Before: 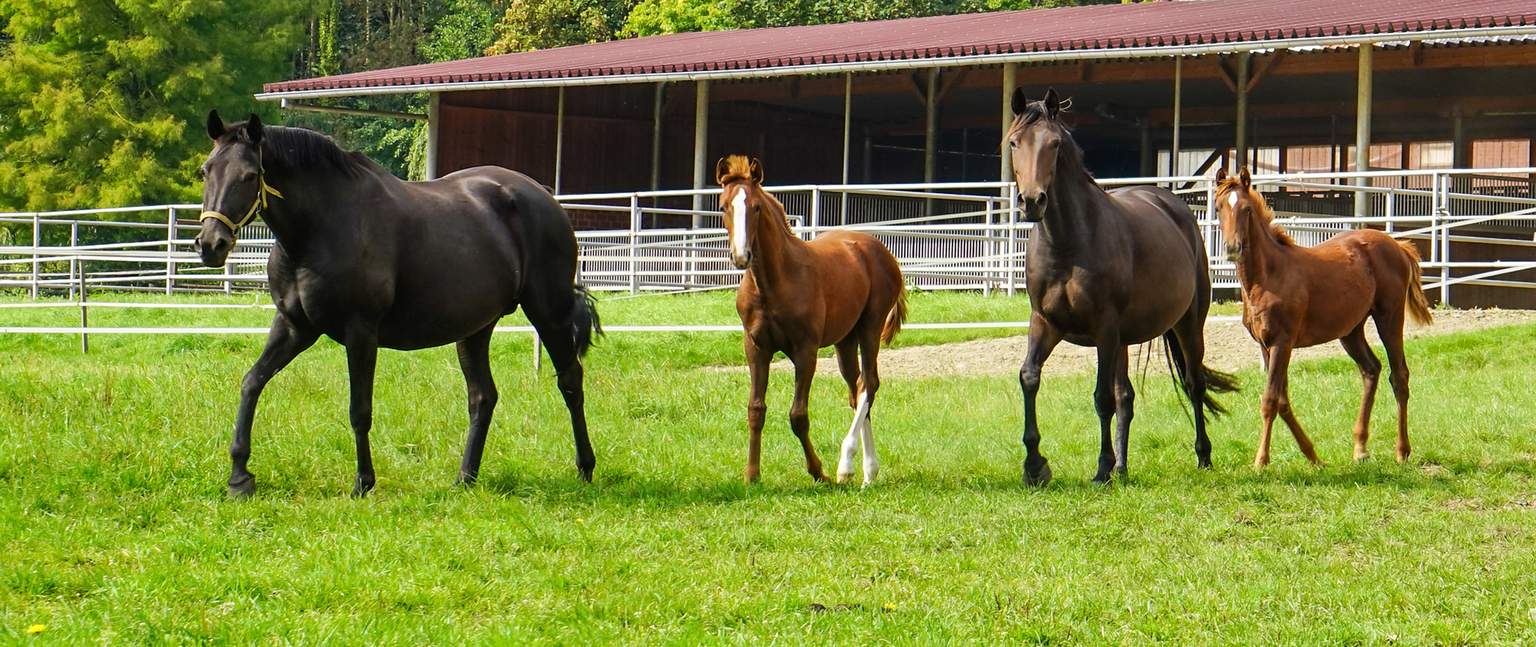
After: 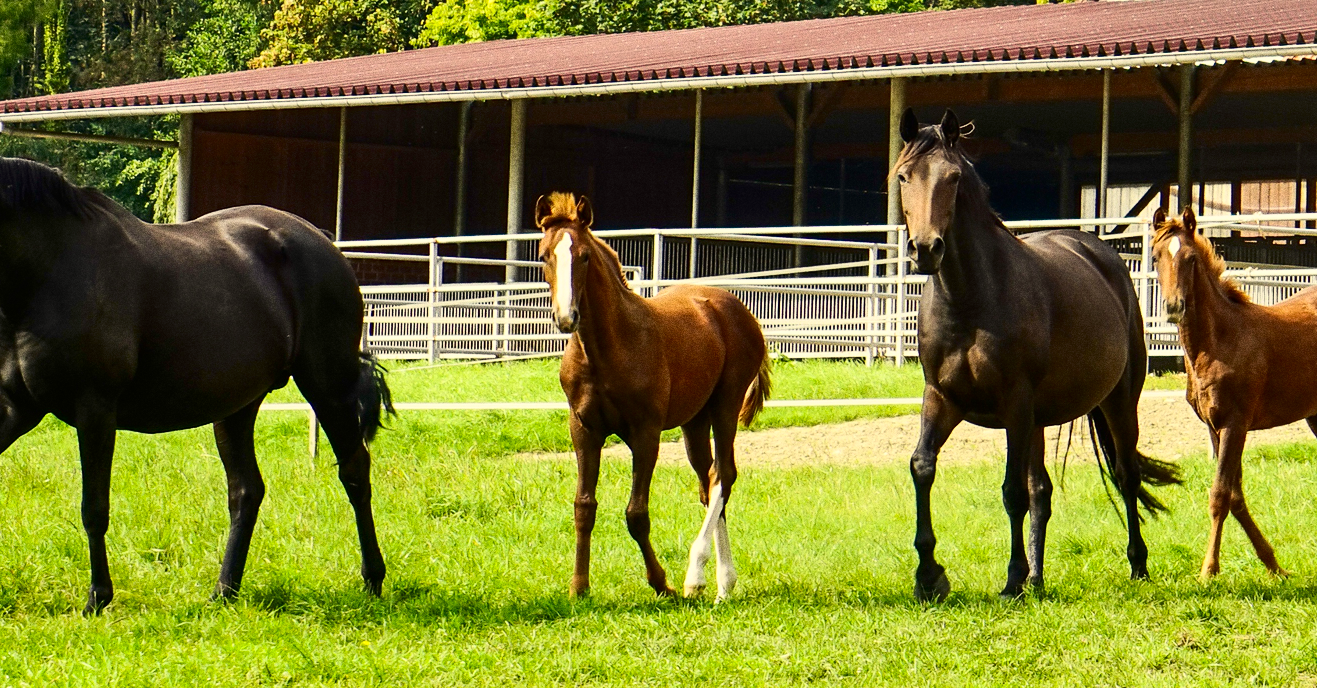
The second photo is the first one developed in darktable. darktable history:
white balance: red 0.988, blue 1.017
color correction: highlights a* 1.39, highlights b* 17.83
crop: left 18.479%, right 12.2%, bottom 13.971%
contrast brightness saturation: contrast 0.28
grain: coarseness 0.09 ISO, strength 40%
